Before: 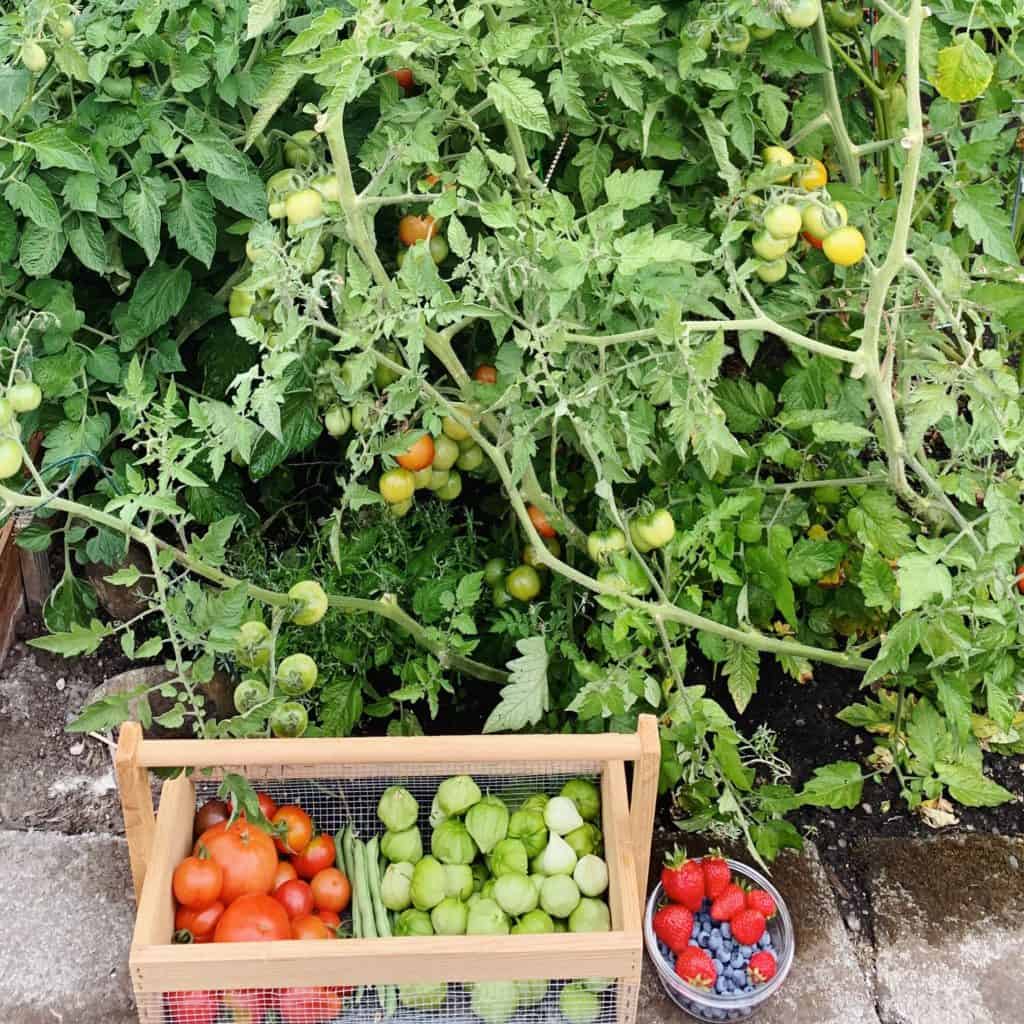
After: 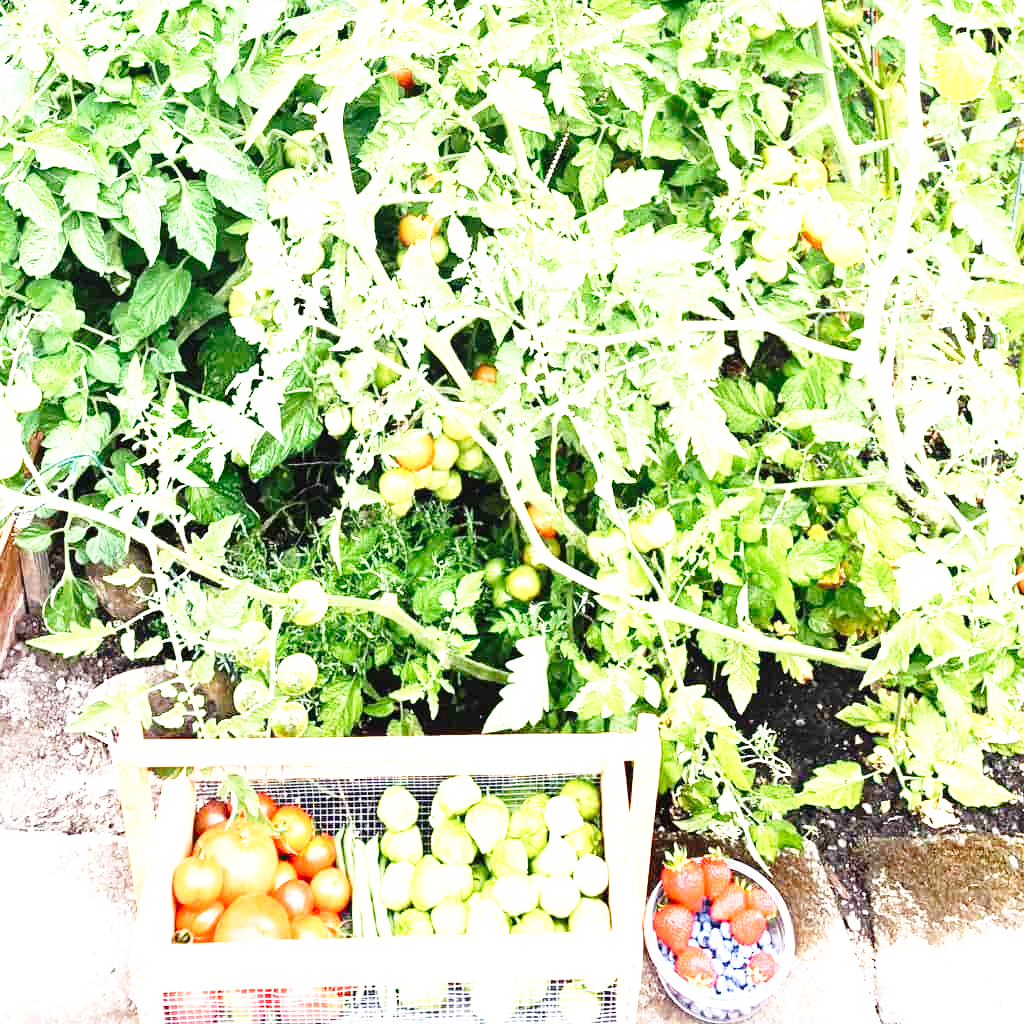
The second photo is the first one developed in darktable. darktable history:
exposure: black level correction 0, exposure 1.741 EV, compensate exposure bias true, compensate highlight preservation false
base curve: curves: ch0 [(0, 0) (0.028, 0.03) (0.121, 0.232) (0.46, 0.748) (0.859, 0.968) (1, 1)], preserve colors none
